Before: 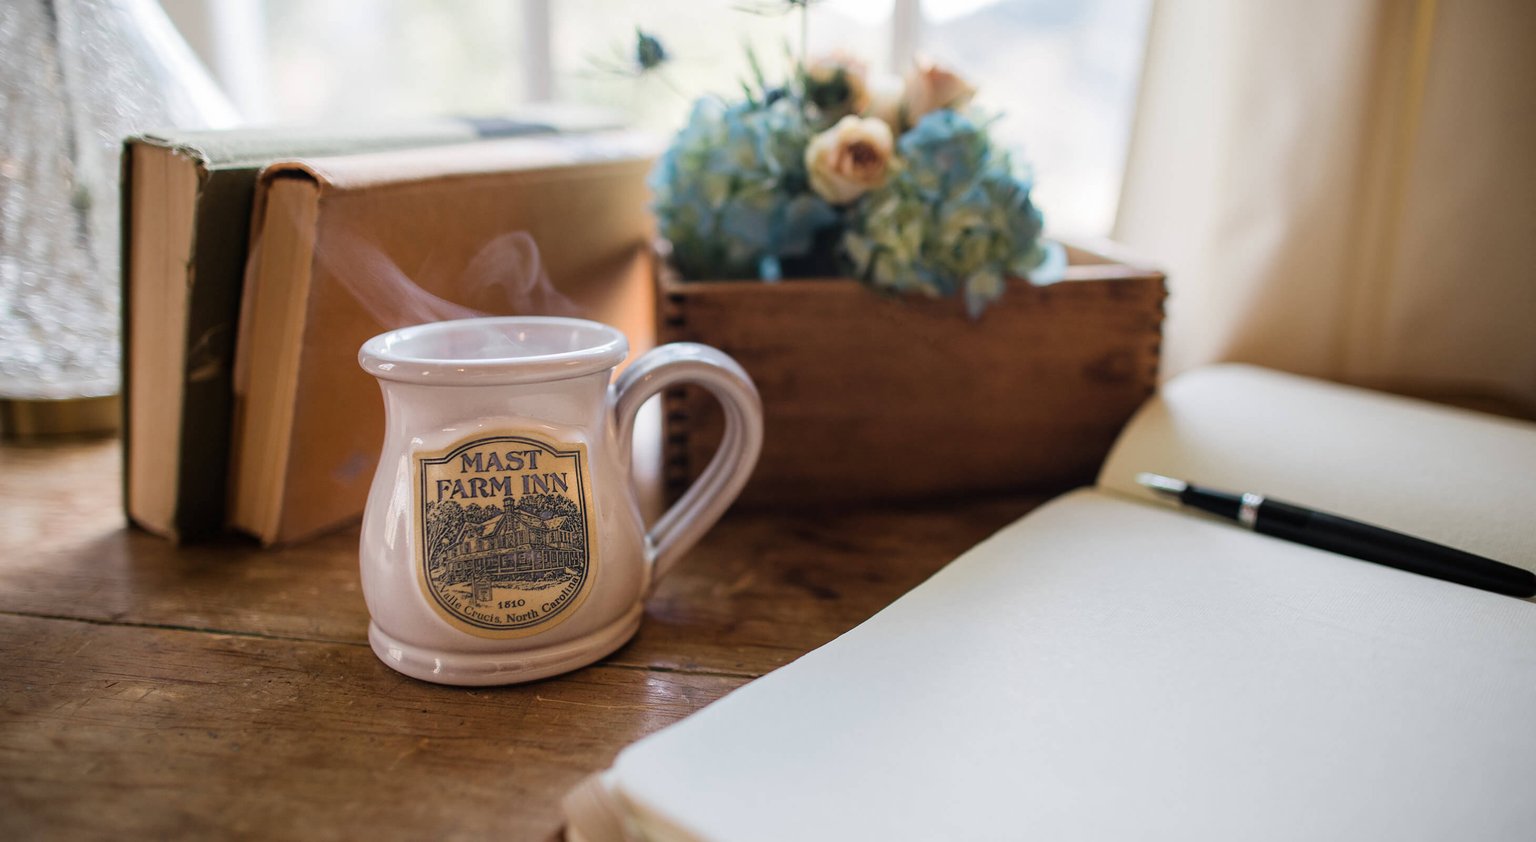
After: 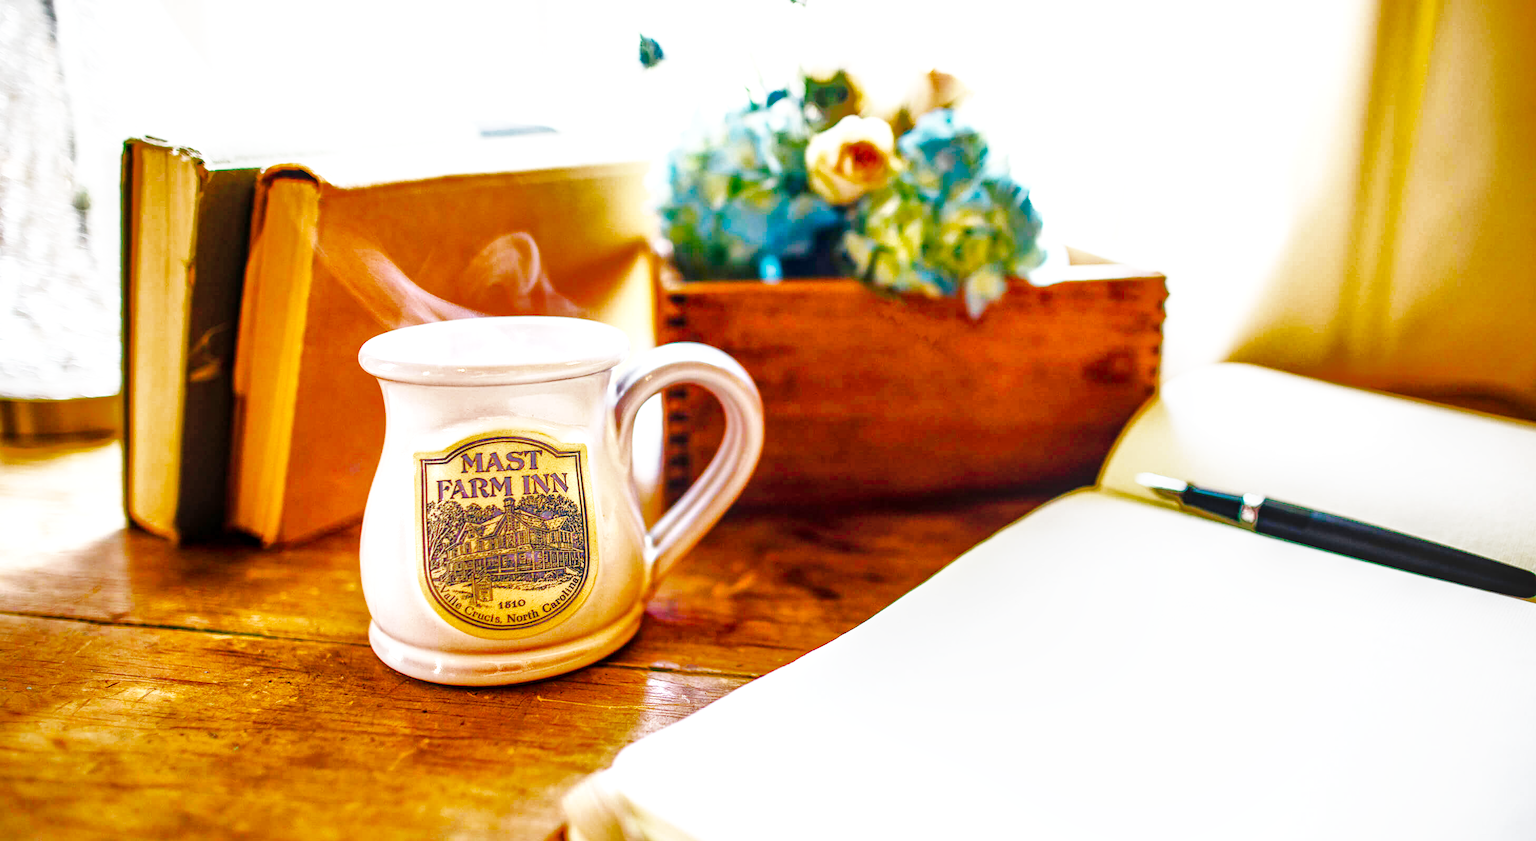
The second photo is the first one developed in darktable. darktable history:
base curve: curves: ch0 [(0, 0) (0.007, 0.004) (0.027, 0.03) (0.046, 0.07) (0.207, 0.54) (0.442, 0.872) (0.673, 0.972) (1, 1)], preserve colors none
color balance rgb: perceptual saturation grading › global saturation 24.74%, perceptual saturation grading › highlights -51.22%, perceptual saturation grading › mid-tones 19.16%, perceptual saturation grading › shadows 60.98%, global vibrance 50%
shadows and highlights: shadows 40, highlights -60
local contrast: detail 130%
exposure: black level correction 0, exposure 0.7 EV, compensate exposure bias true, compensate highlight preservation false
